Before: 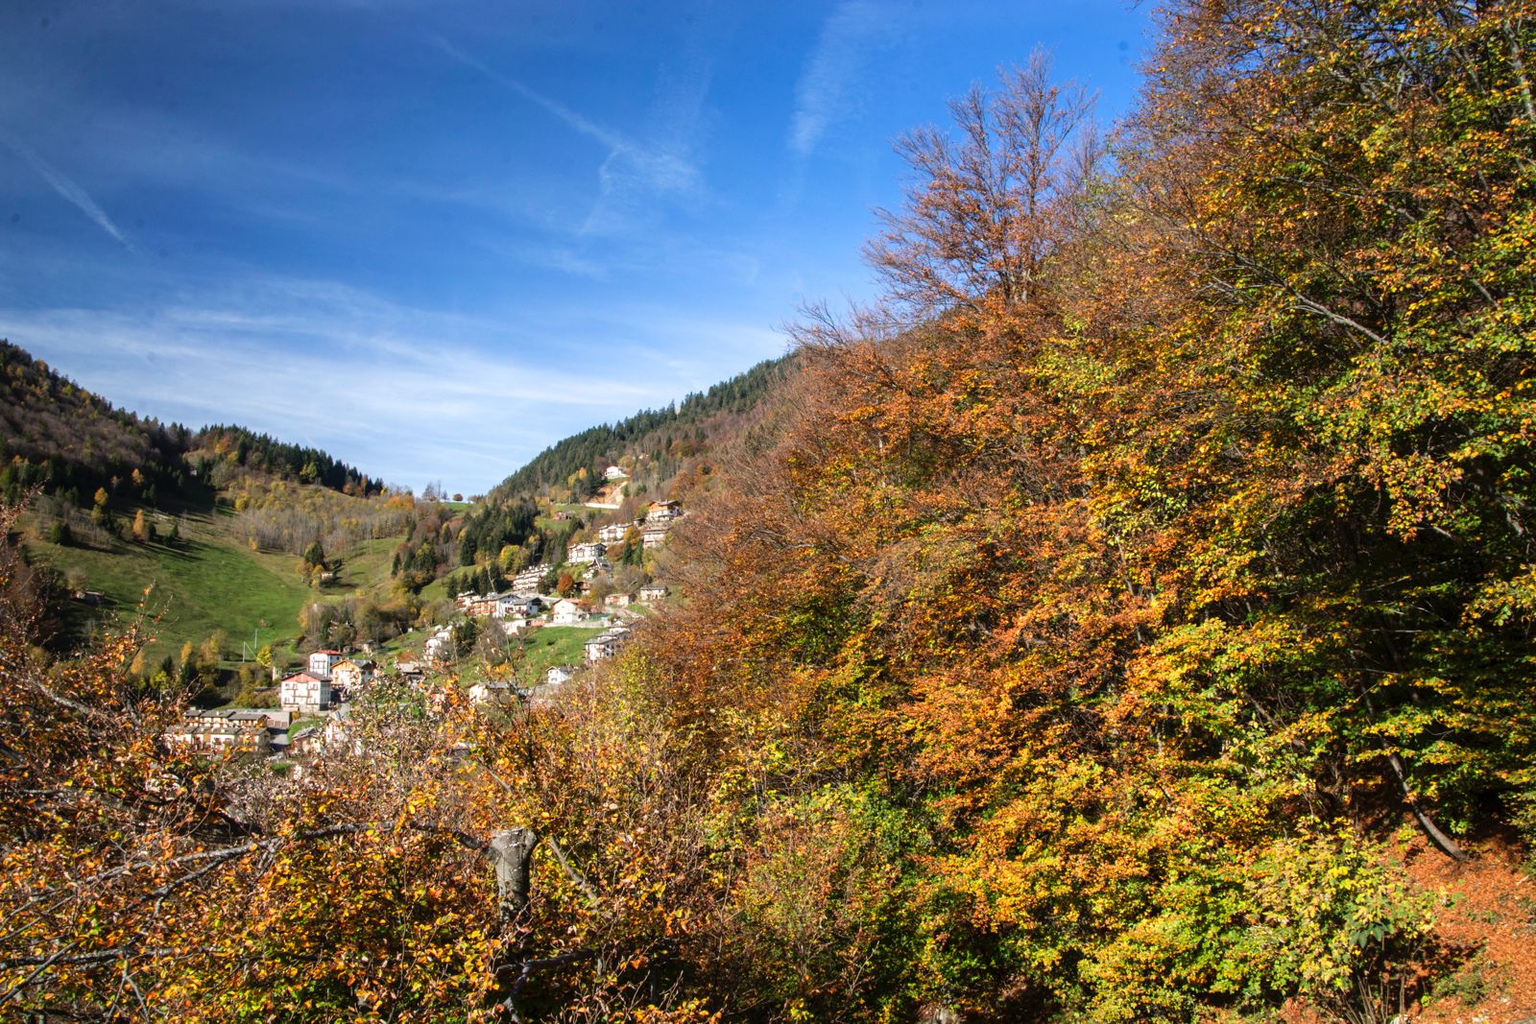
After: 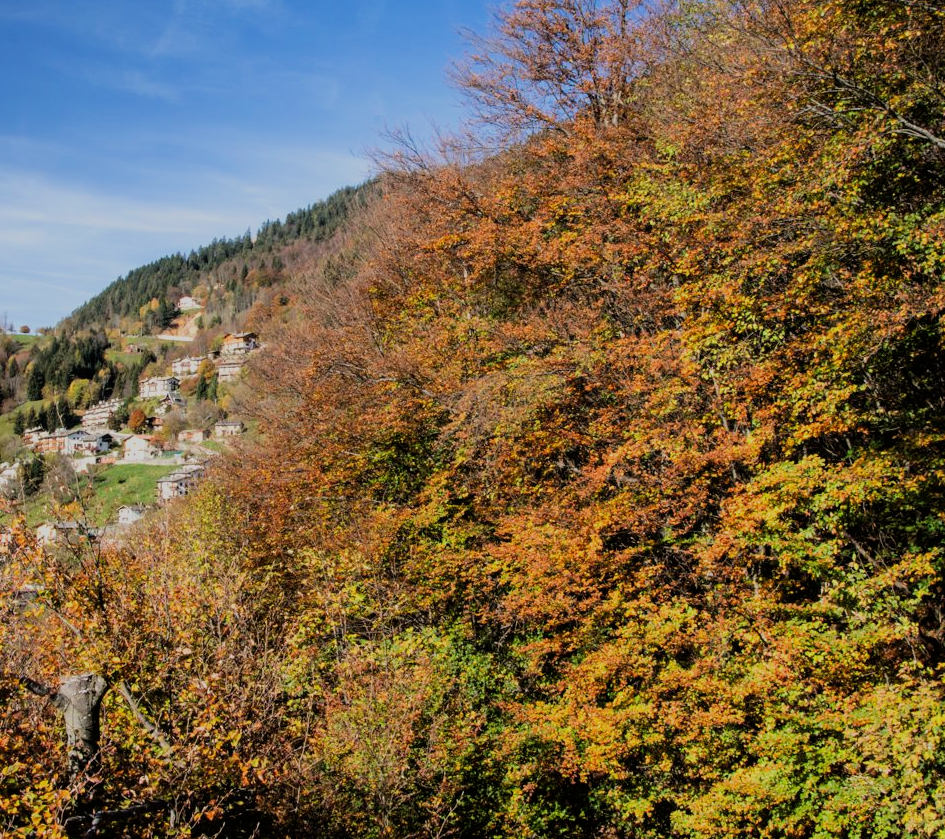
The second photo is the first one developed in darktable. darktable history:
crop and rotate: left 28.256%, top 17.734%, right 12.656%, bottom 3.573%
filmic rgb: black relative exposure -7.15 EV, white relative exposure 5.36 EV, hardness 3.02, color science v6 (2022)
